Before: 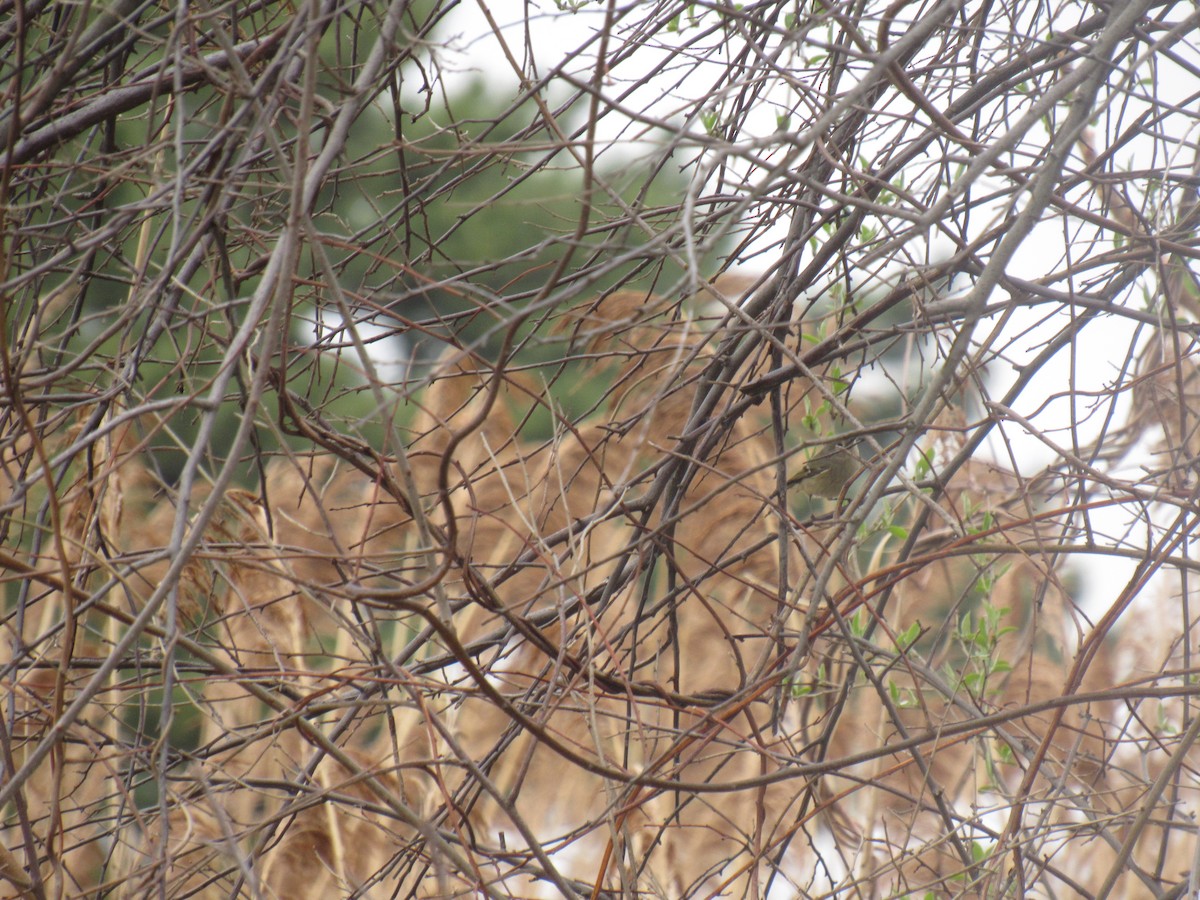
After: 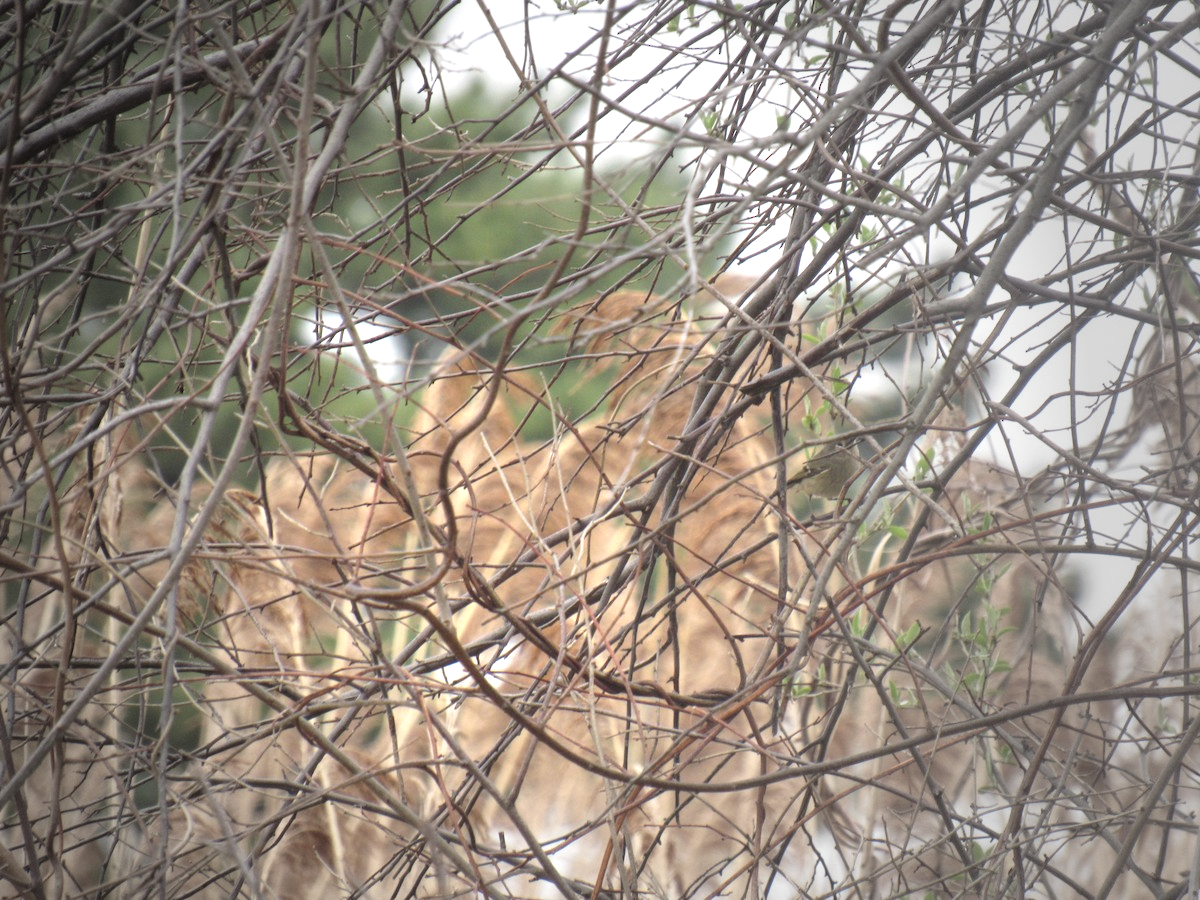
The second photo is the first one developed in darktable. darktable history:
exposure: black level correction 0, exposure 0.7 EV, compensate exposure bias true, compensate highlight preservation false
color zones: curves: ch0 [(0, 0.558) (0.143, 0.559) (0.286, 0.529) (0.429, 0.505) (0.571, 0.5) (0.714, 0.5) (0.857, 0.5) (1, 0.558)]; ch1 [(0, 0.469) (0.01, 0.469) (0.12, 0.446) (0.248, 0.469) (0.5, 0.5) (0.748, 0.5) (0.99, 0.469) (1, 0.469)]
vignetting: fall-off start 33.76%, fall-off radius 64.94%, brightness -0.575, center (-0.12, -0.002), width/height ratio 0.959
